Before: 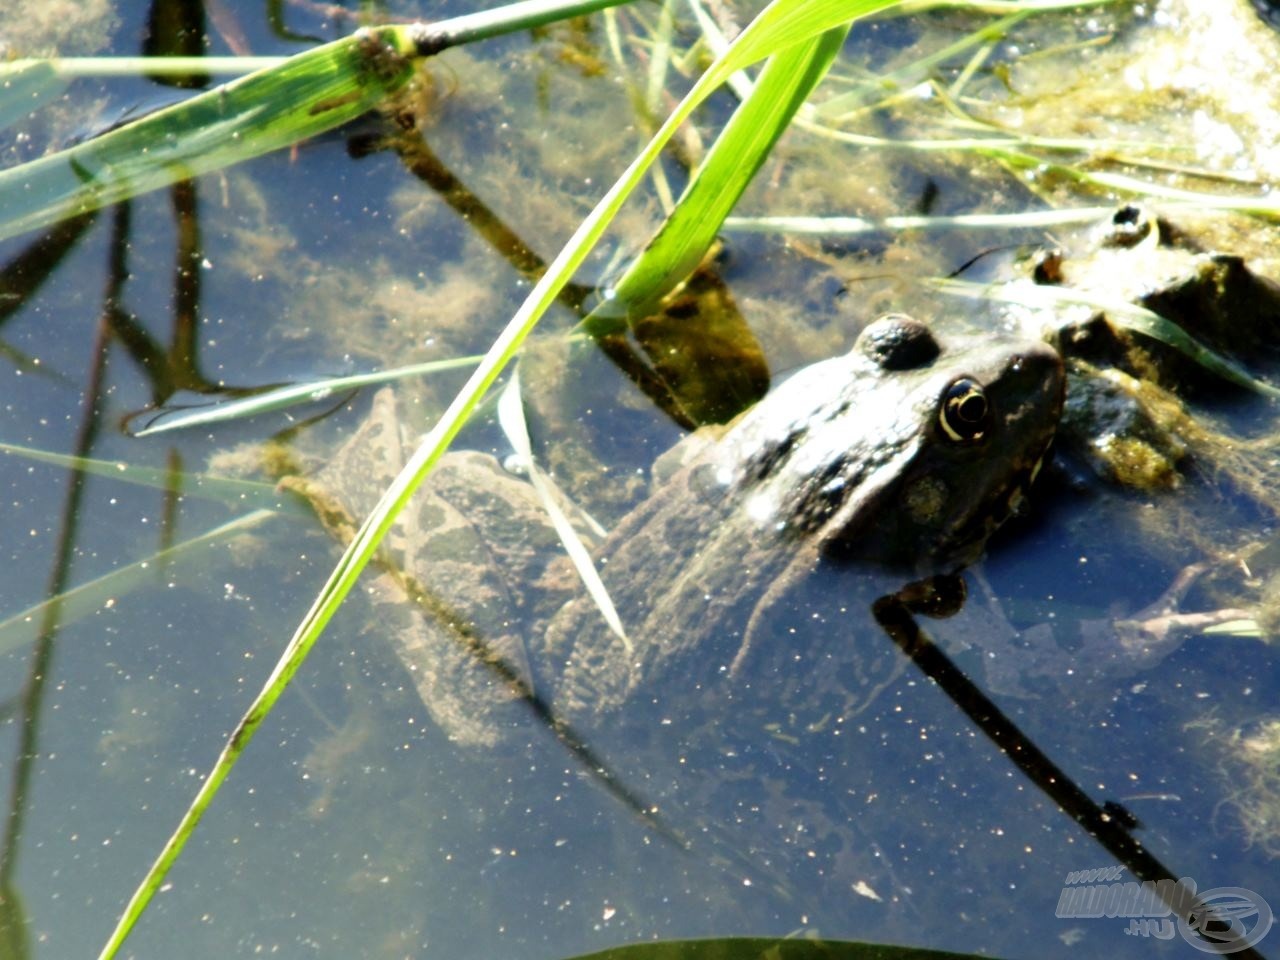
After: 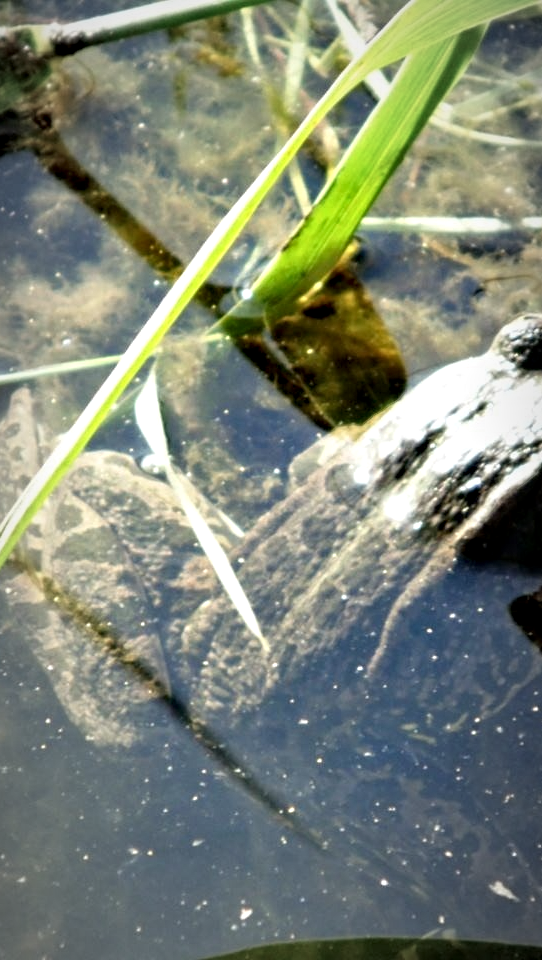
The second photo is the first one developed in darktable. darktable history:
vignetting: fall-off start 67.53%, fall-off radius 66.57%, automatic ratio true
crop: left 28.417%, right 29.199%
contrast equalizer: y [[0.51, 0.537, 0.559, 0.574, 0.599, 0.618], [0.5 ×6], [0.5 ×6], [0 ×6], [0 ×6]]
